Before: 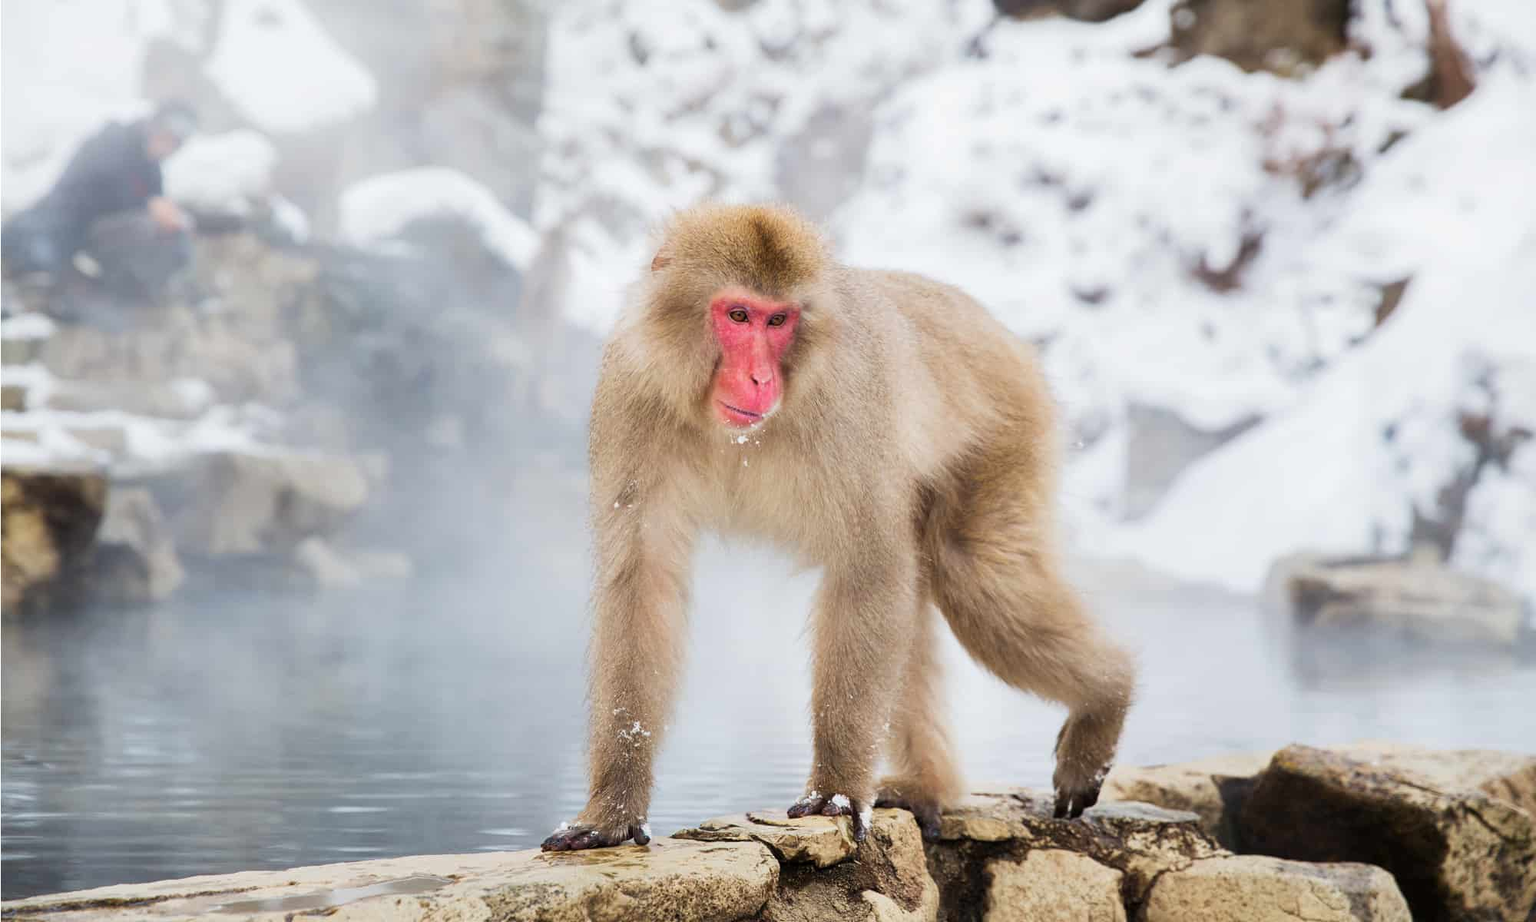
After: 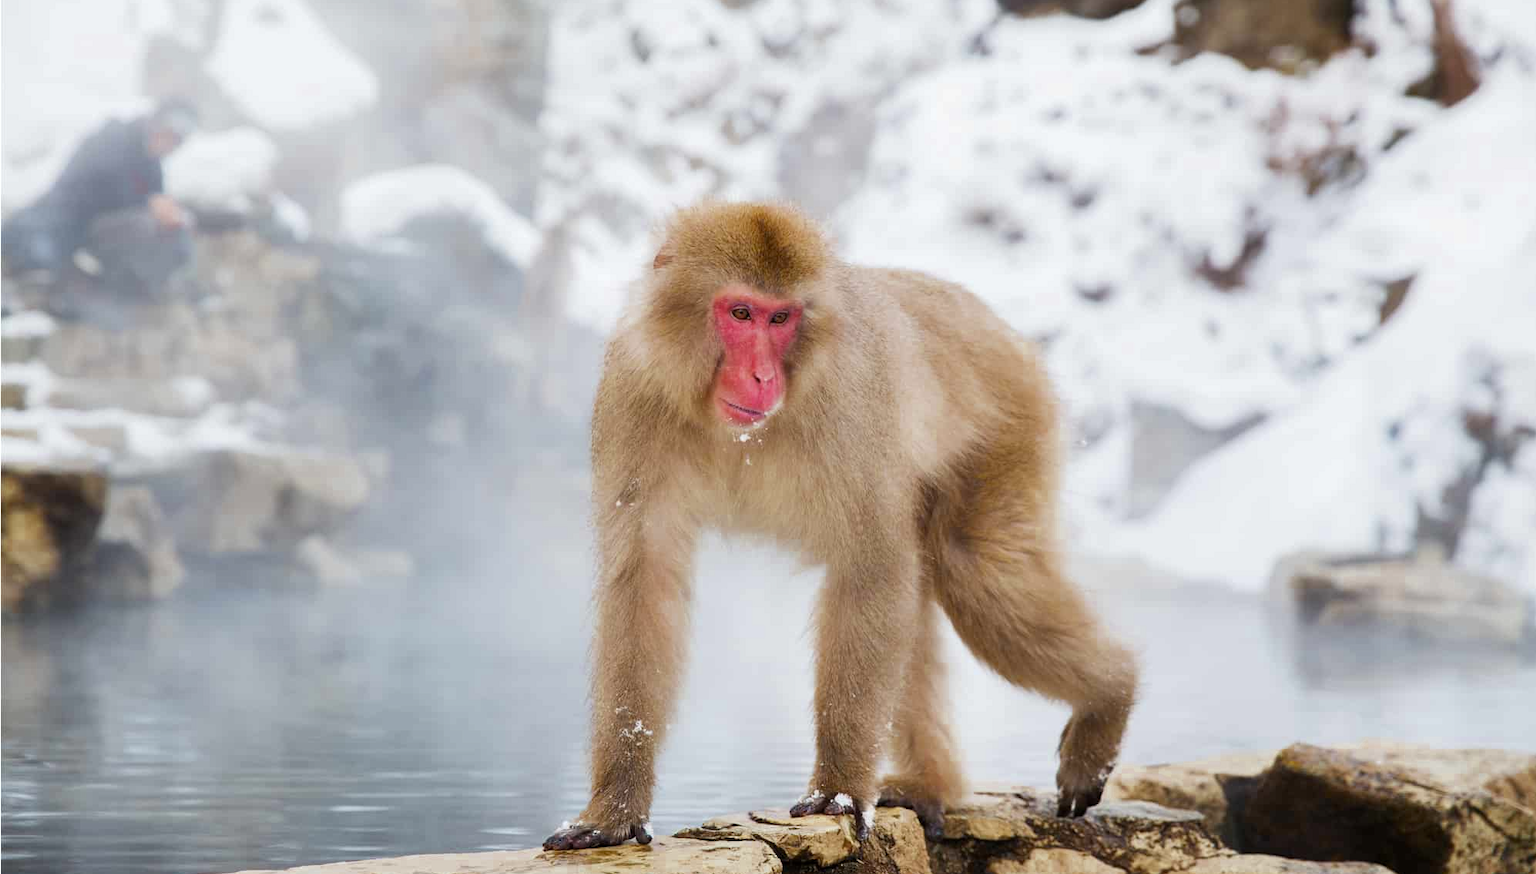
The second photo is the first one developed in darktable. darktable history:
crop: top 0.377%, right 0.264%, bottom 5.011%
color zones: curves: ch0 [(0.11, 0.396) (0.195, 0.36) (0.25, 0.5) (0.303, 0.412) (0.357, 0.544) (0.75, 0.5) (0.967, 0.328)]; ch1 [(0, 0.468) (0.112, 0.512) (0.202, 0.6) (0.25, 0.5) (0.307, 0.352) (0.357, 0.544) (0.75, 0.5) (0.963, 0.524)]
